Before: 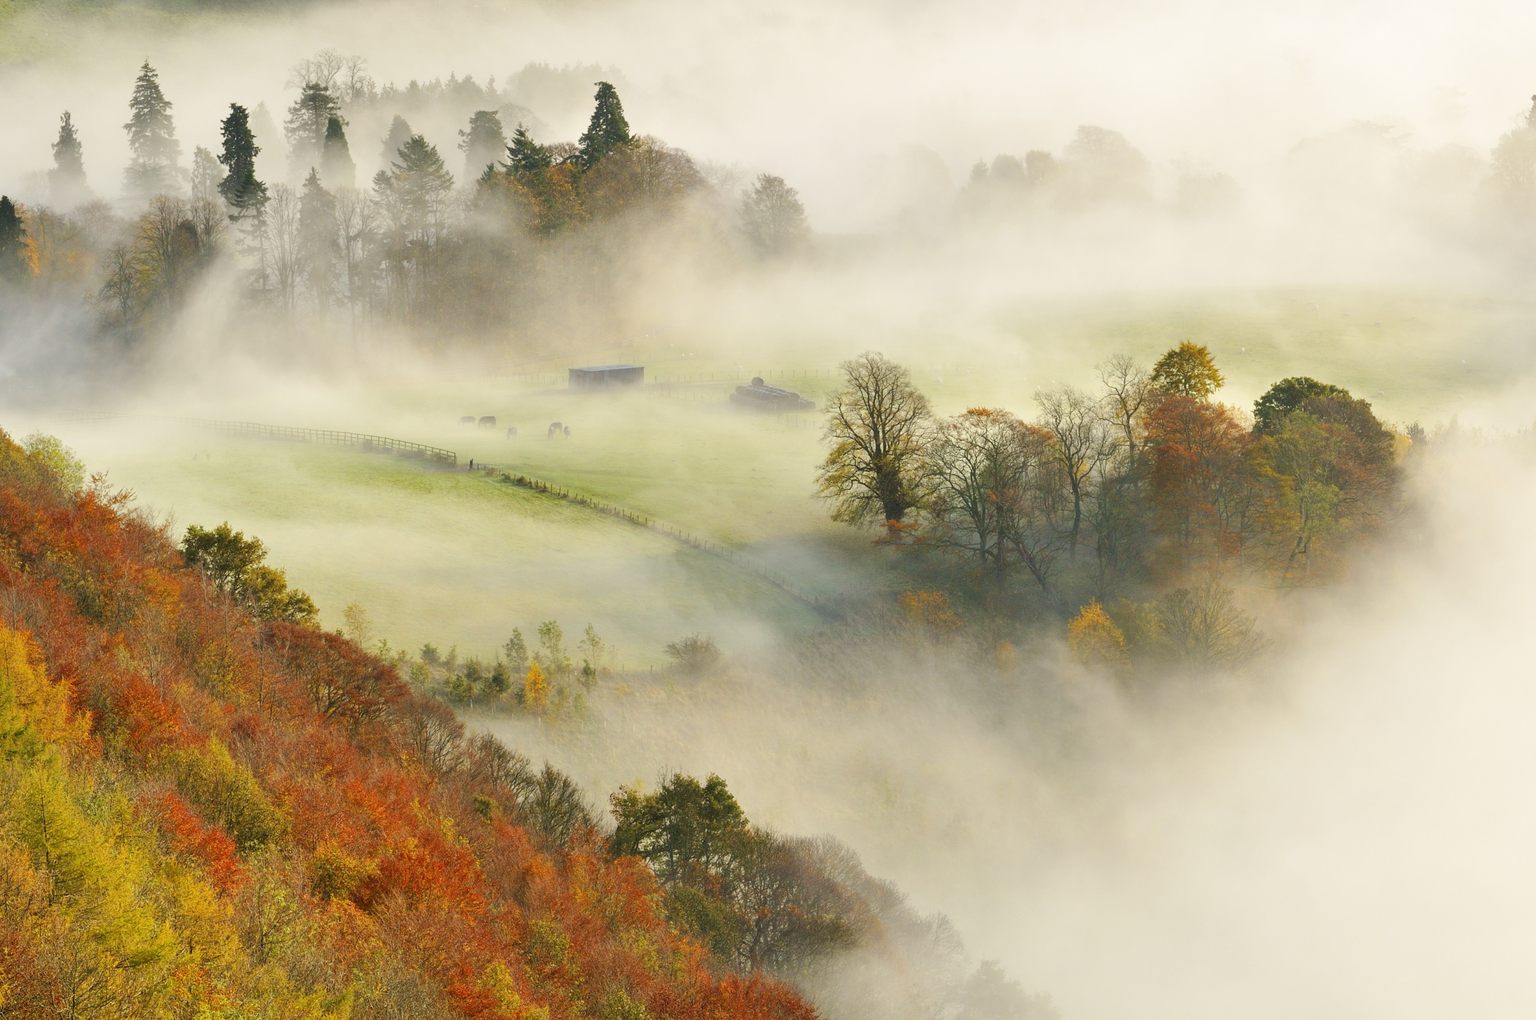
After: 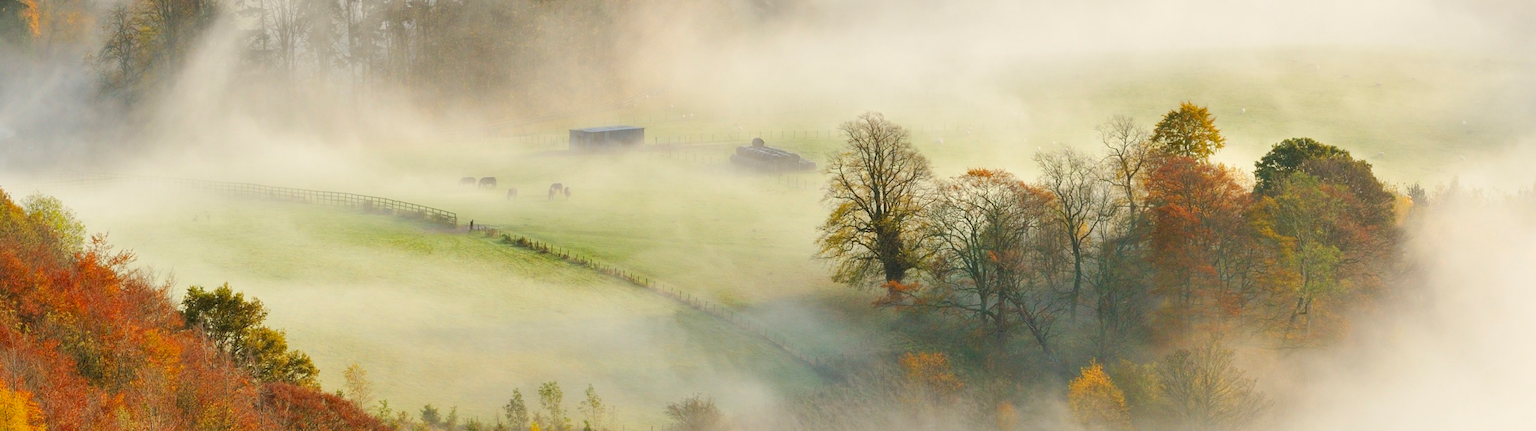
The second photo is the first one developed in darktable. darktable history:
crop and rotate: top 23.512%, bottom 34.178%
